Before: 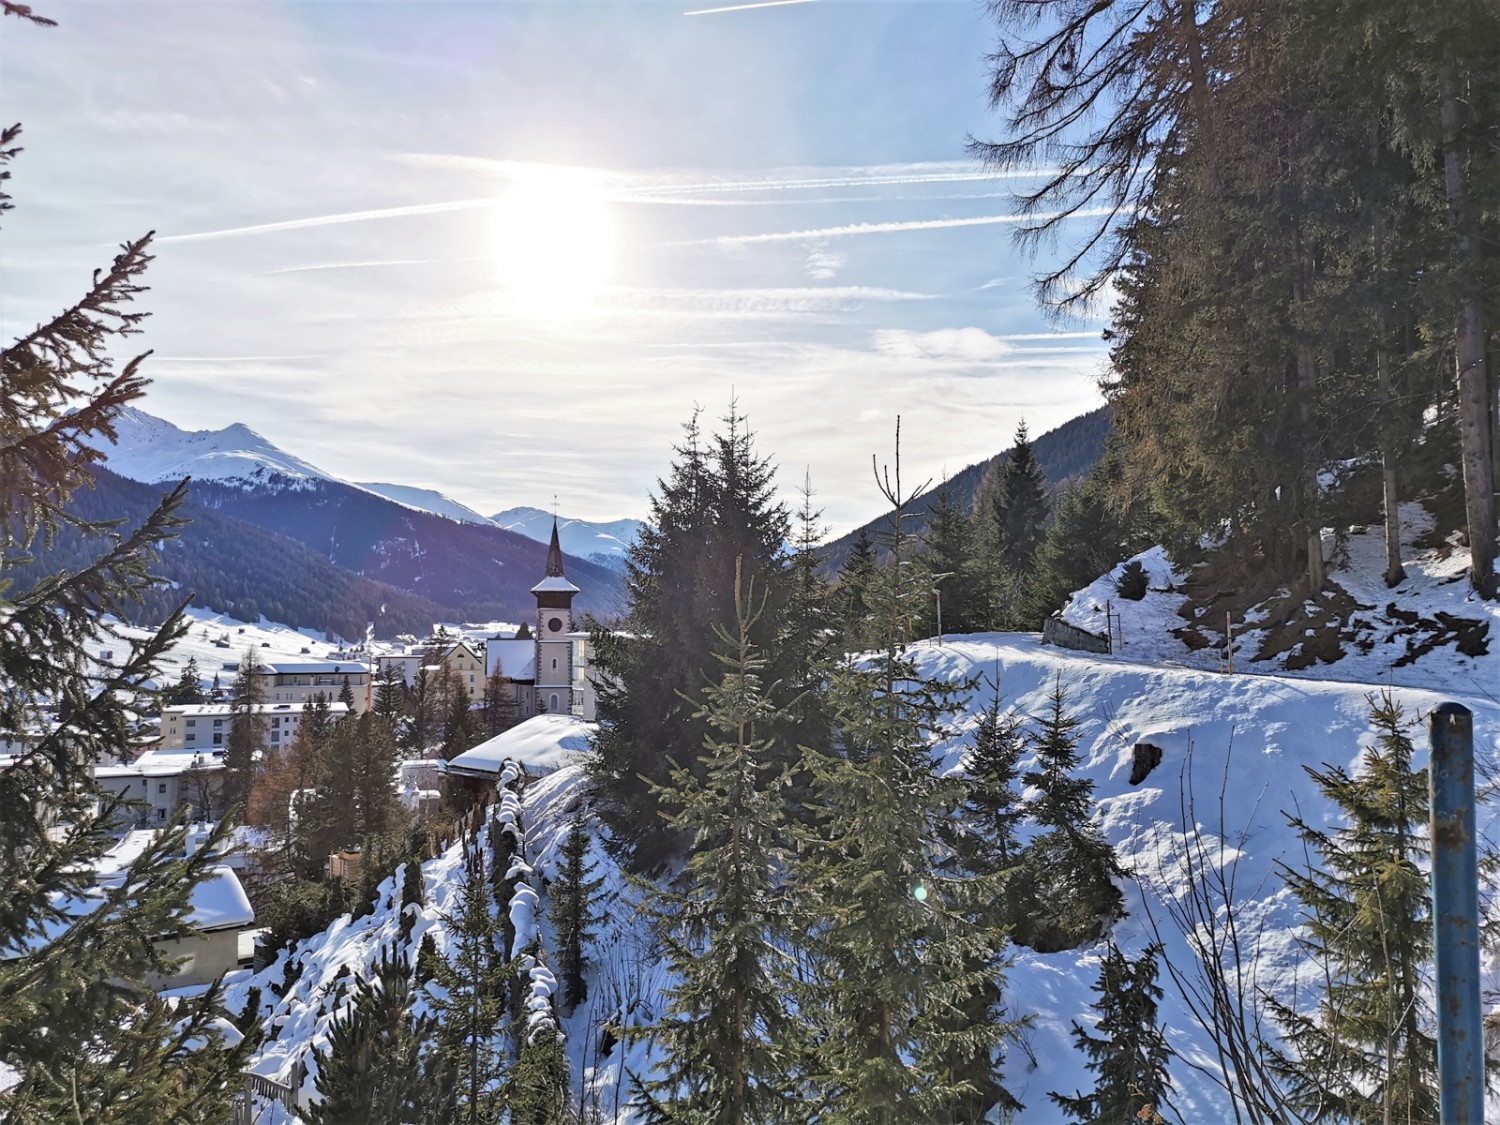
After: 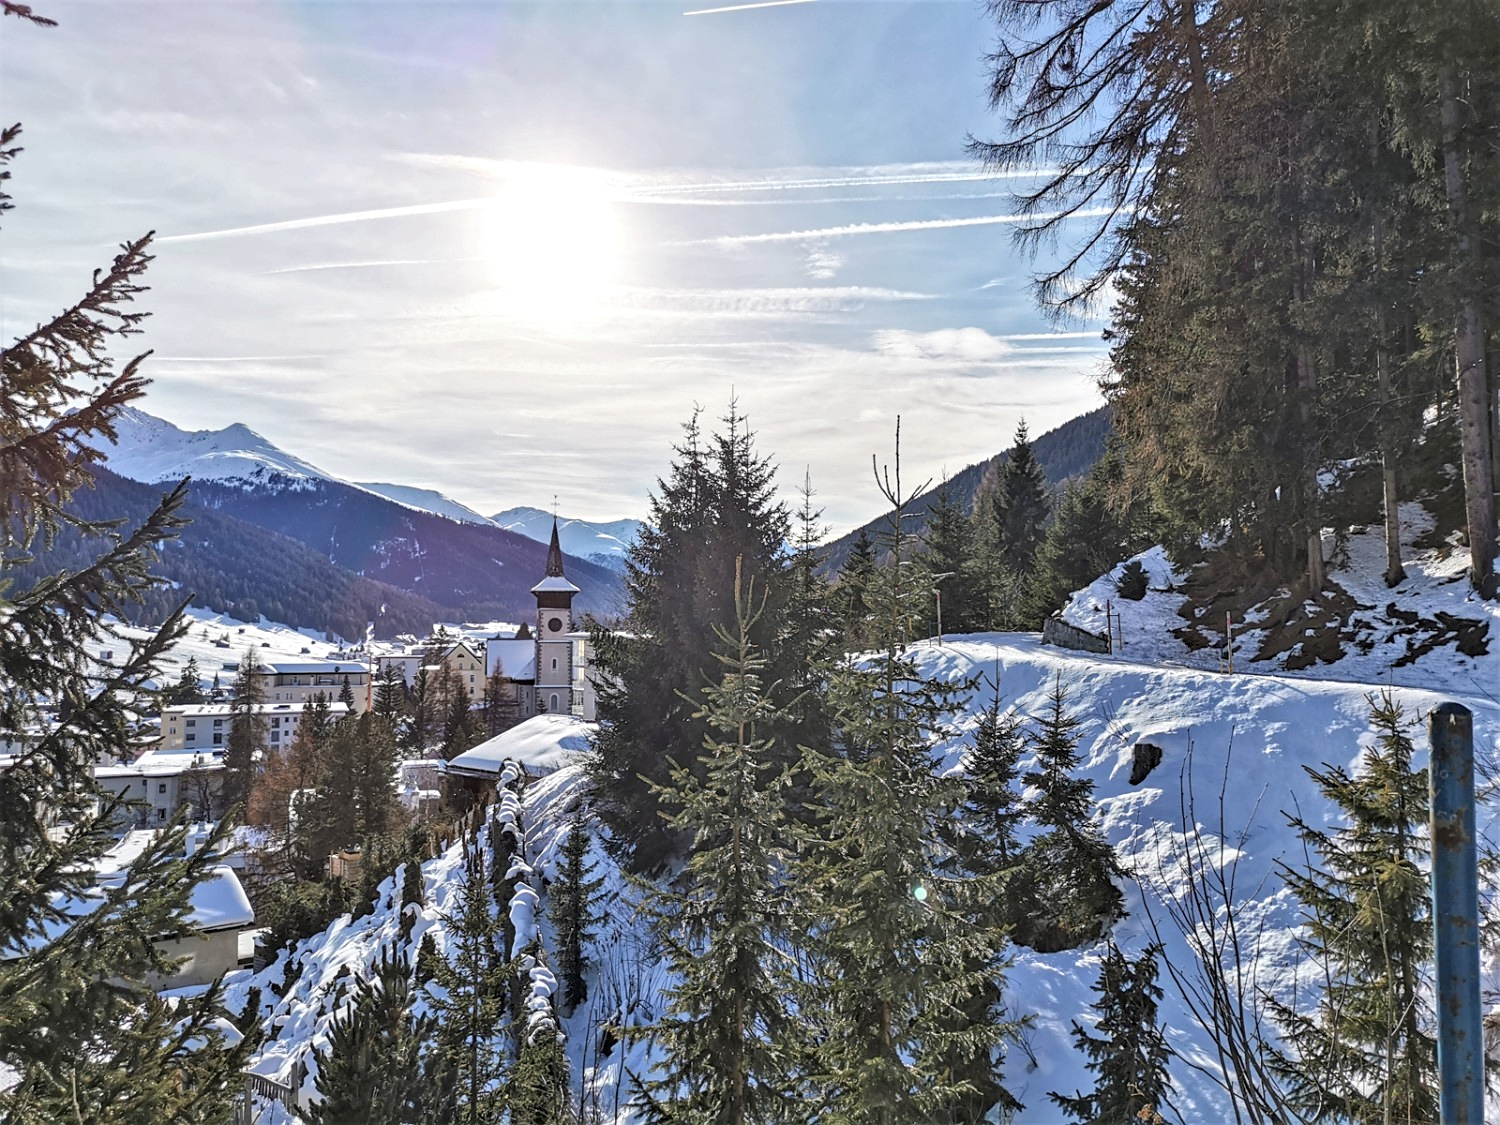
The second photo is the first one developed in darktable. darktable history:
sharpen: amount 0.2
local contrast: detail 130%
exposure: compensate highlight preservation false
